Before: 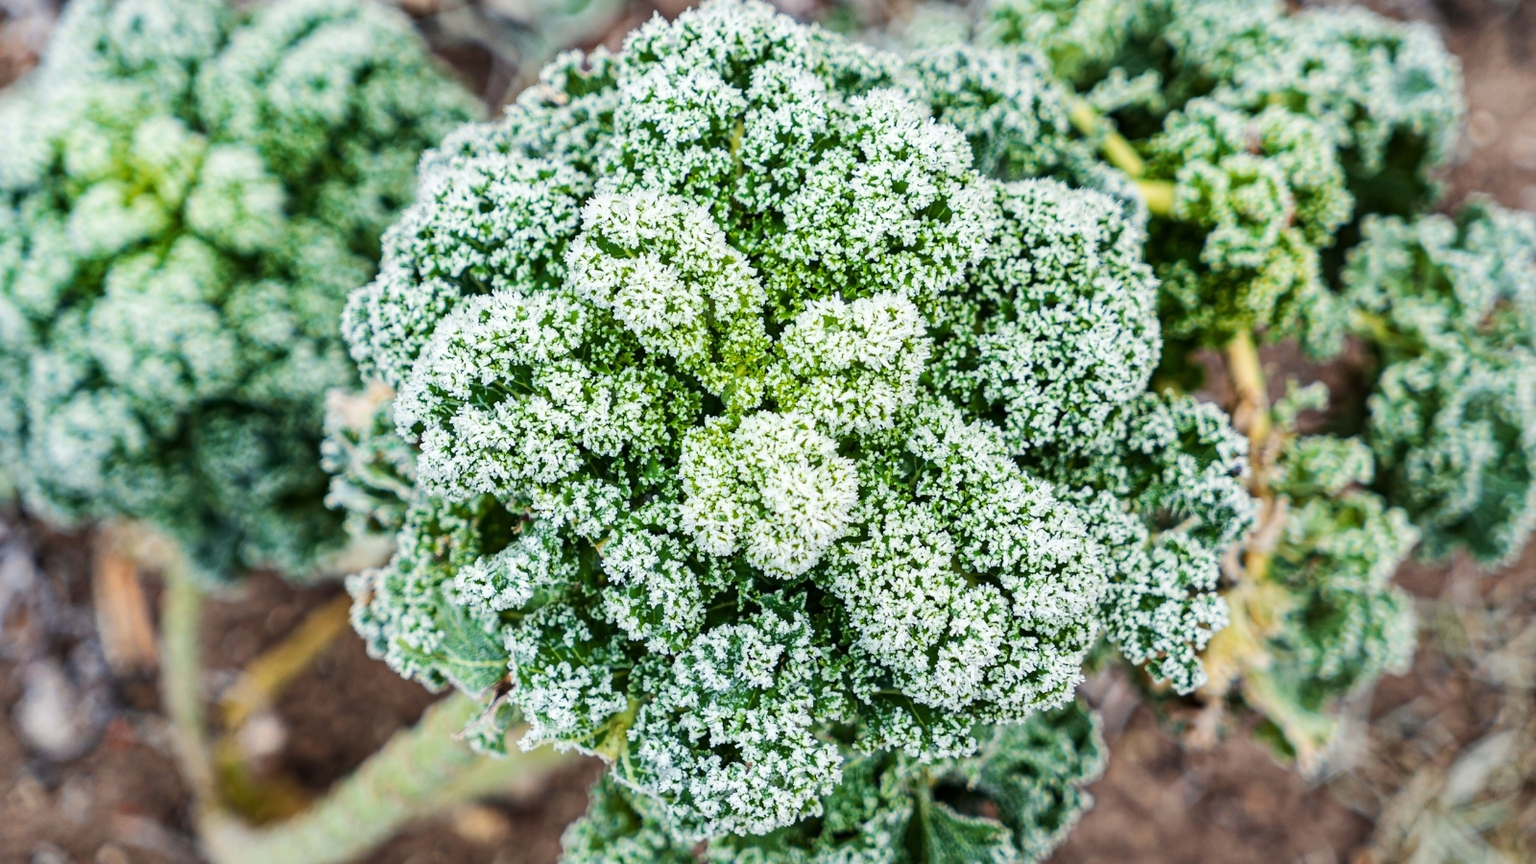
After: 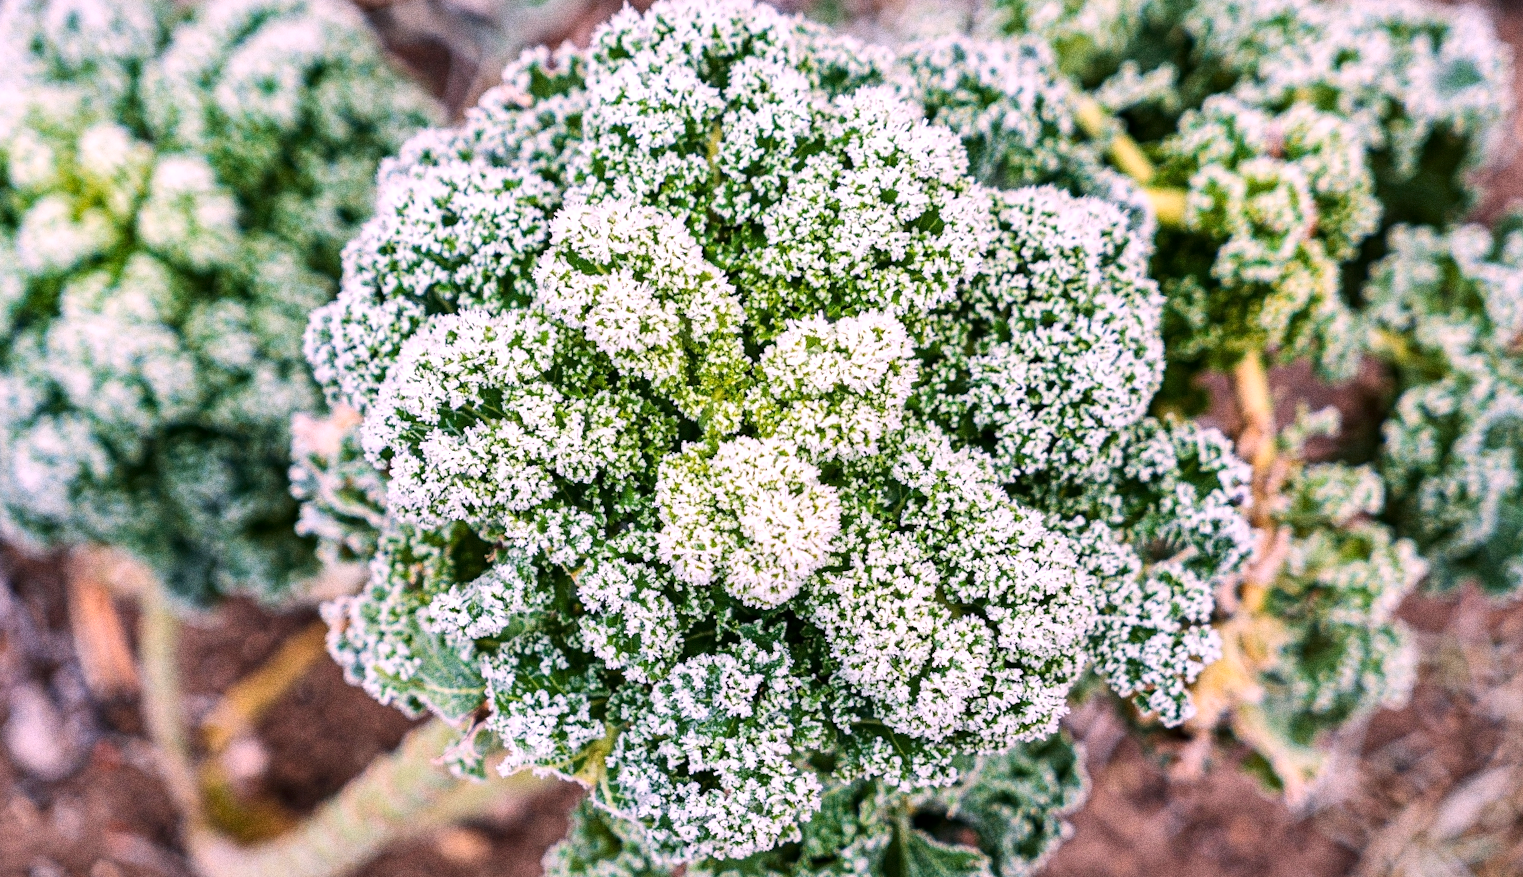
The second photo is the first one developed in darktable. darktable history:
local contrast: mode bilateral grid, contrast 20, coarseness 50, detail 120%, midtone range 0.2
grain: coarseness 9.61 ISO, strength 35.62%
white balance: red 1.188, blue 1.11
rotate and perspective: rotation 0.074°, lens shift (vertical) 0.096, lens shift (horizontal) -0.041, crop left 0.043, crop right 0.952, crop top 0.024, crop bottom 0.979
